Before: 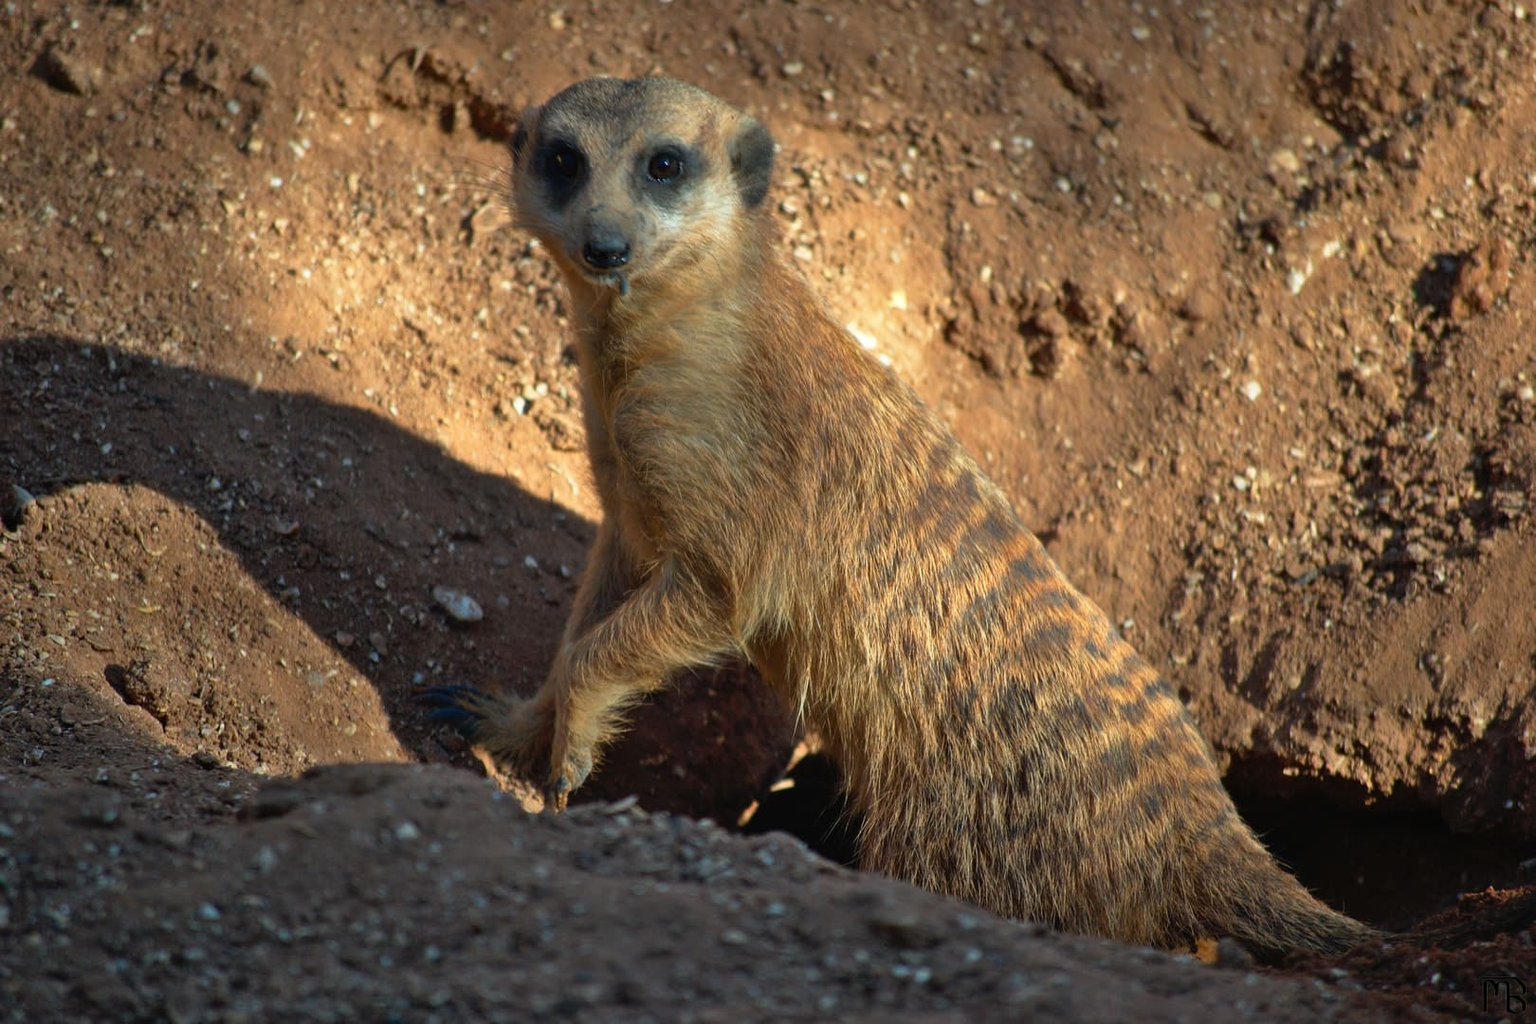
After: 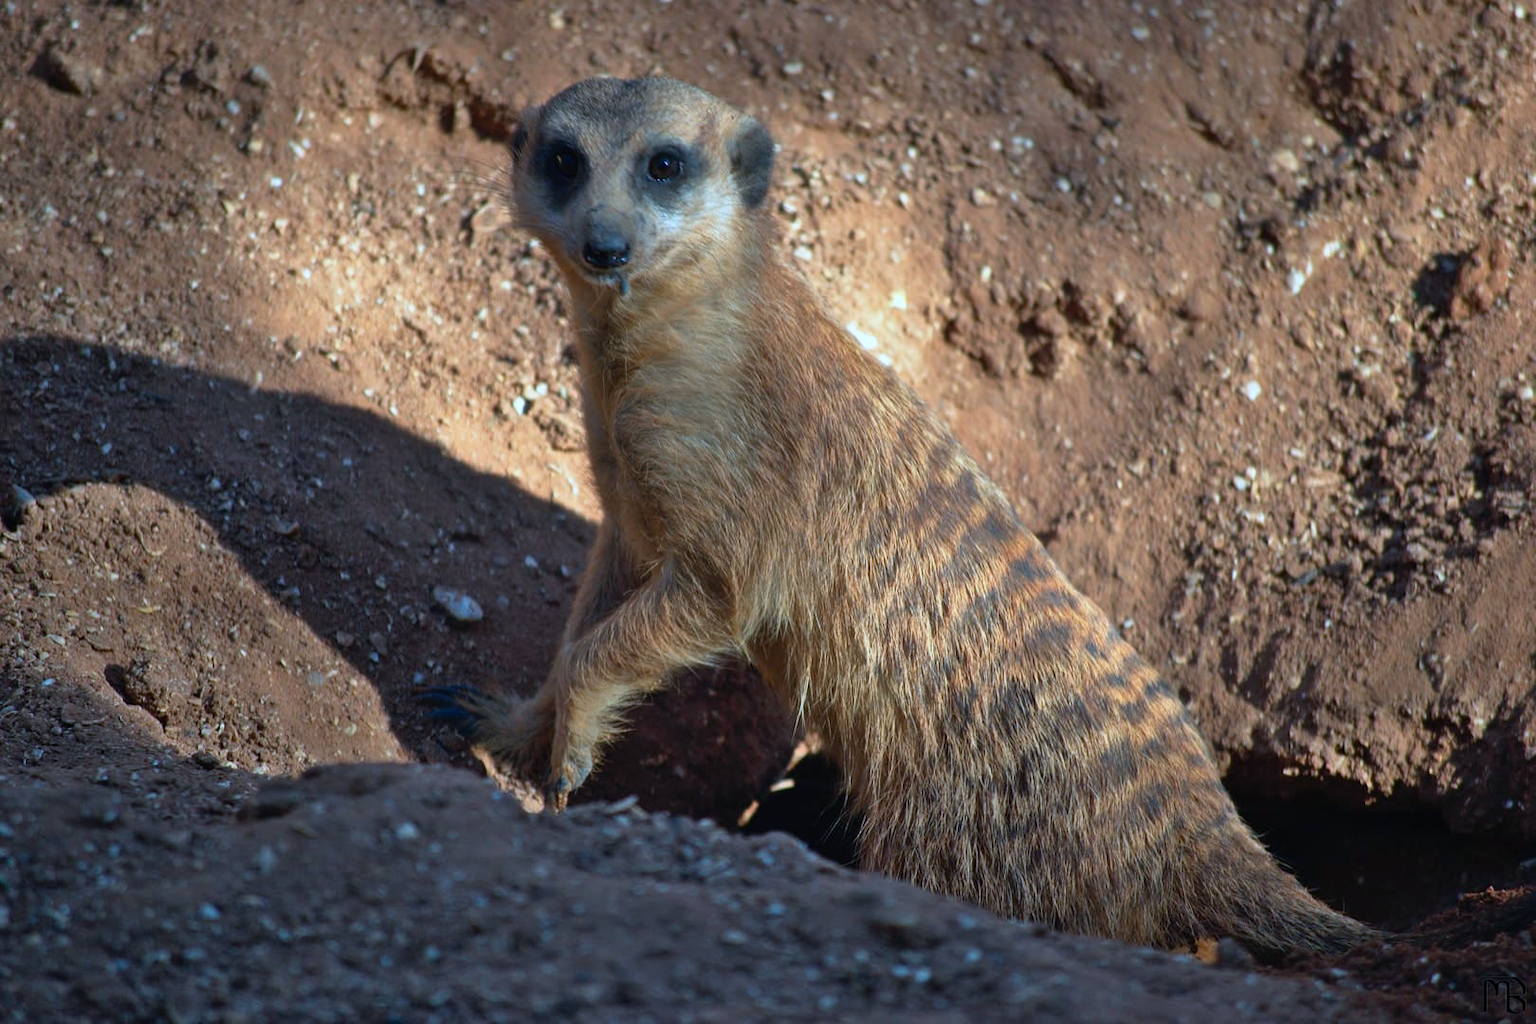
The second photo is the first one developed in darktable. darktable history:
color calibration: illuminant custom, x 0.39, y 0.392, temperature 3869.24 K
